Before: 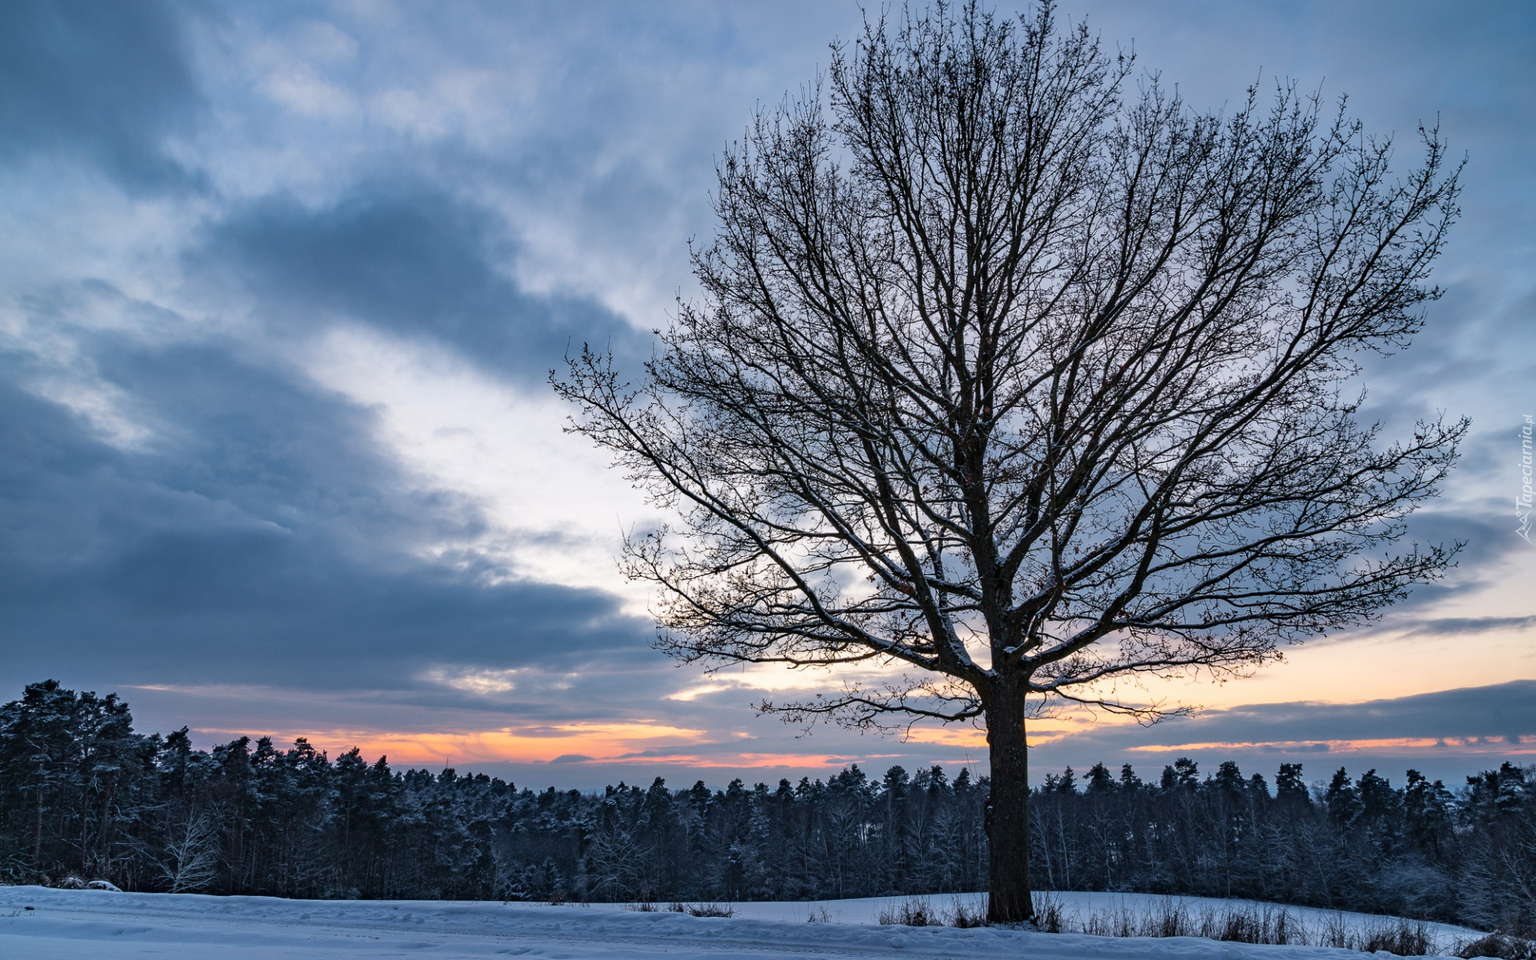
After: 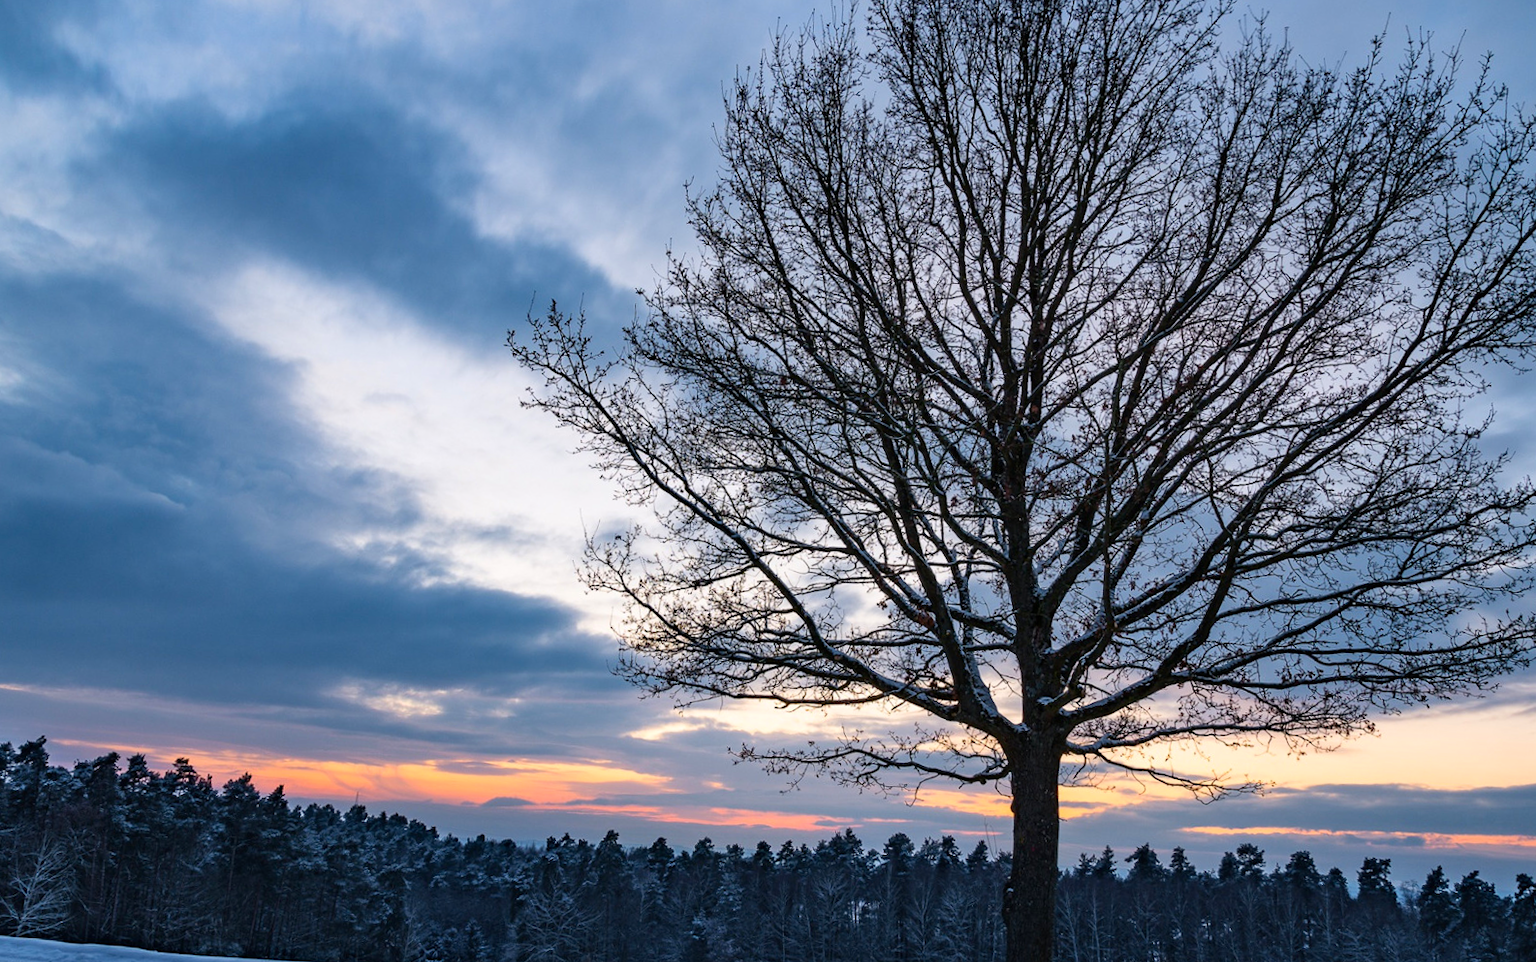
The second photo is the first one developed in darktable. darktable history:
crop and rotate: angle -3.31°, left 5.232%, top 5.18%, right 4.686%, bottom 4.514%
contrast brightness saturation: contrast 0.081, saturation 0.201
tone equalizer: on, module defaults
